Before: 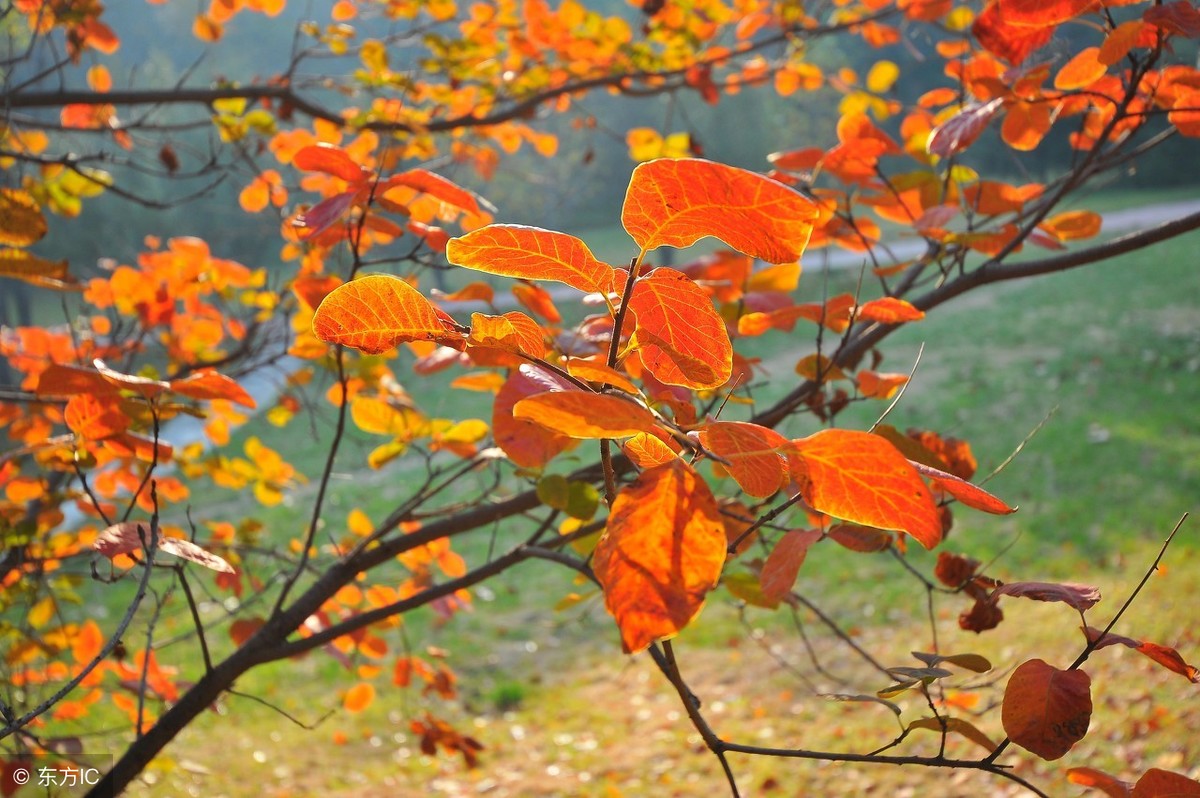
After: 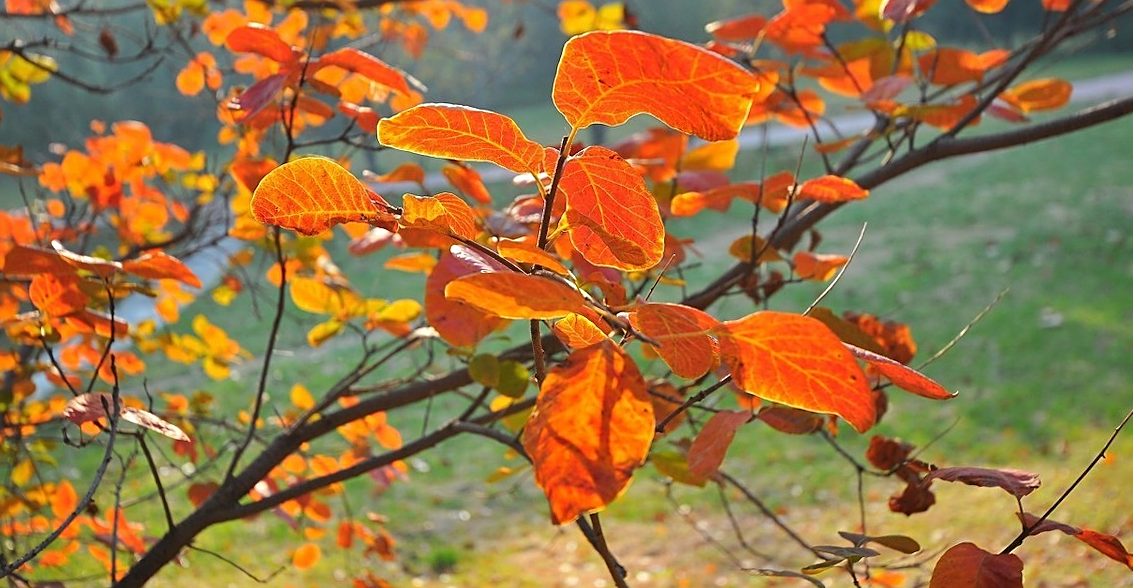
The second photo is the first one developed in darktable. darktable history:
rotate and perspective: rotation 0.062°, lens shift (vertical) 0.115, lens shift (horizontal) -0.133, crop left 0.047, crop right 0.94, crop top 0.061, crop bottom 0.94
sharpen: on, module defaults
crop and rotate: top 15.774%, bottom 5.506%
